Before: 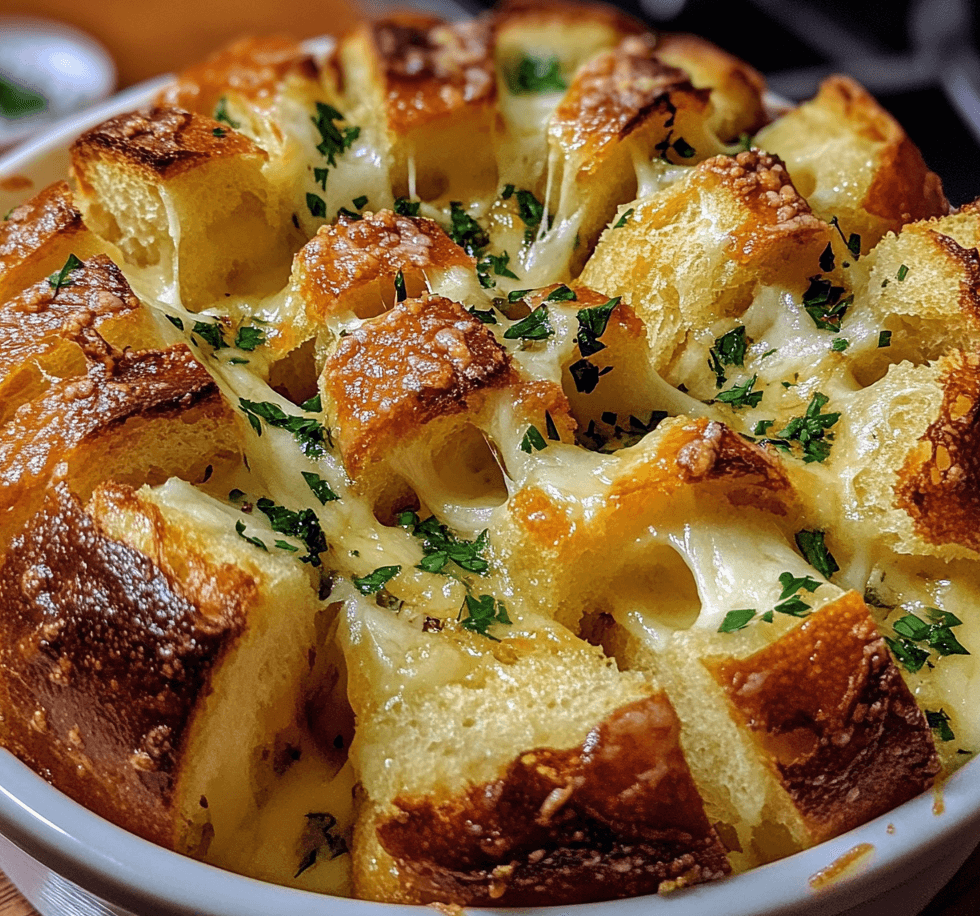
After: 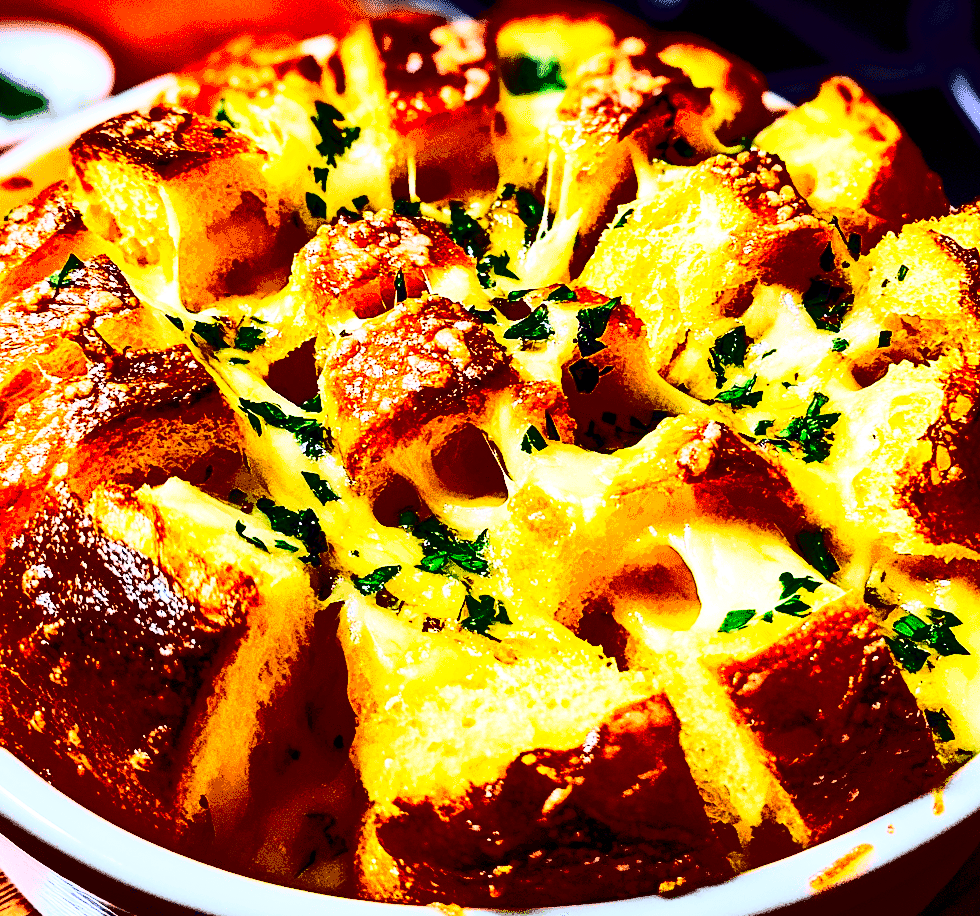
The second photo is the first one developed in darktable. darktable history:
exposure: black level correction 0, exposure 0.498 EV, compensate highlight preservation false
base curve: curves: ch0 [(0, 0) (0.005, 0.002) (0.193, 0.295) (0.399, 0.664) (0.75, 0.928) (1, 1)], preserve colors none
contrast brightness saturation: contrast 0.782, brightness -0.985, saturation 0.992
